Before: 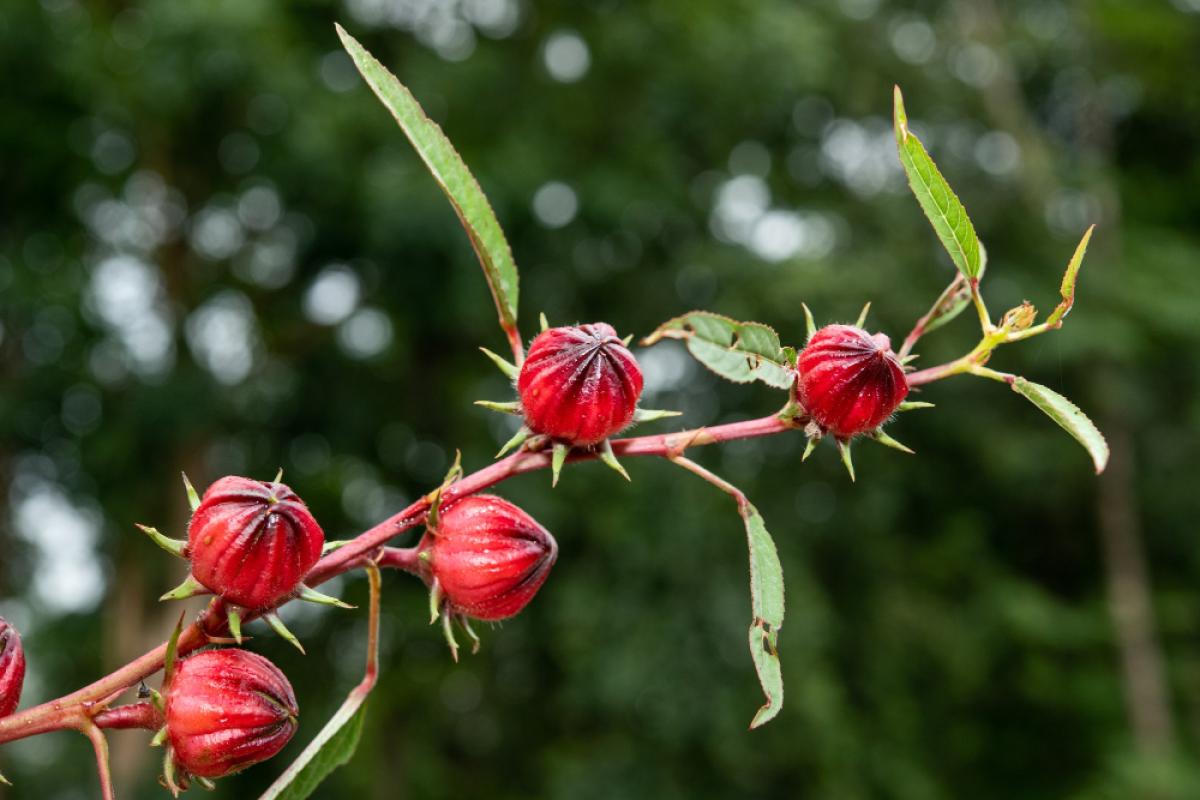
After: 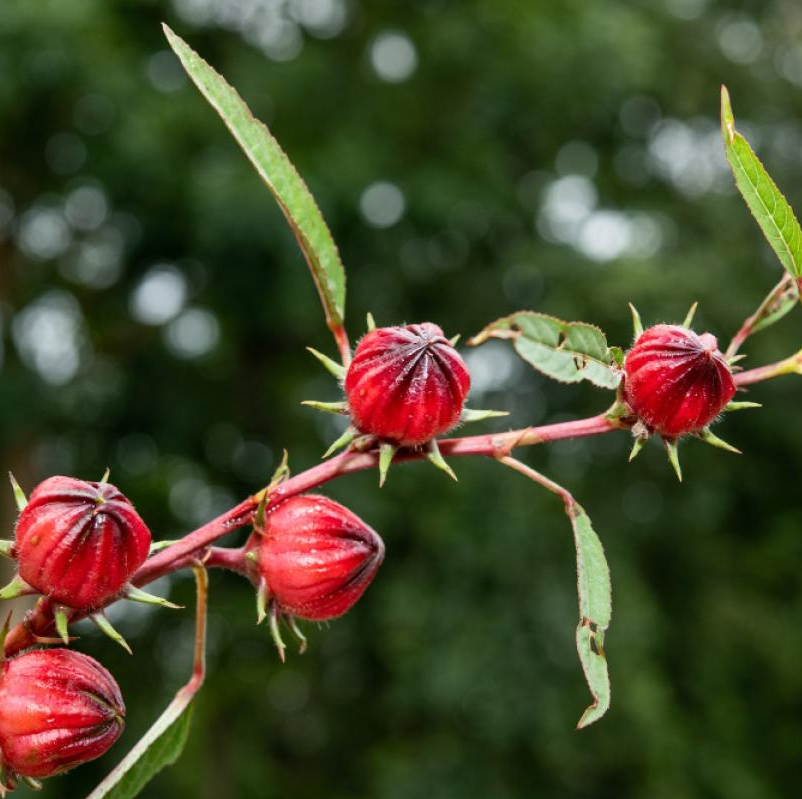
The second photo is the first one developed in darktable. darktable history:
crop and rotate: left 14.475%, right 18.655%
